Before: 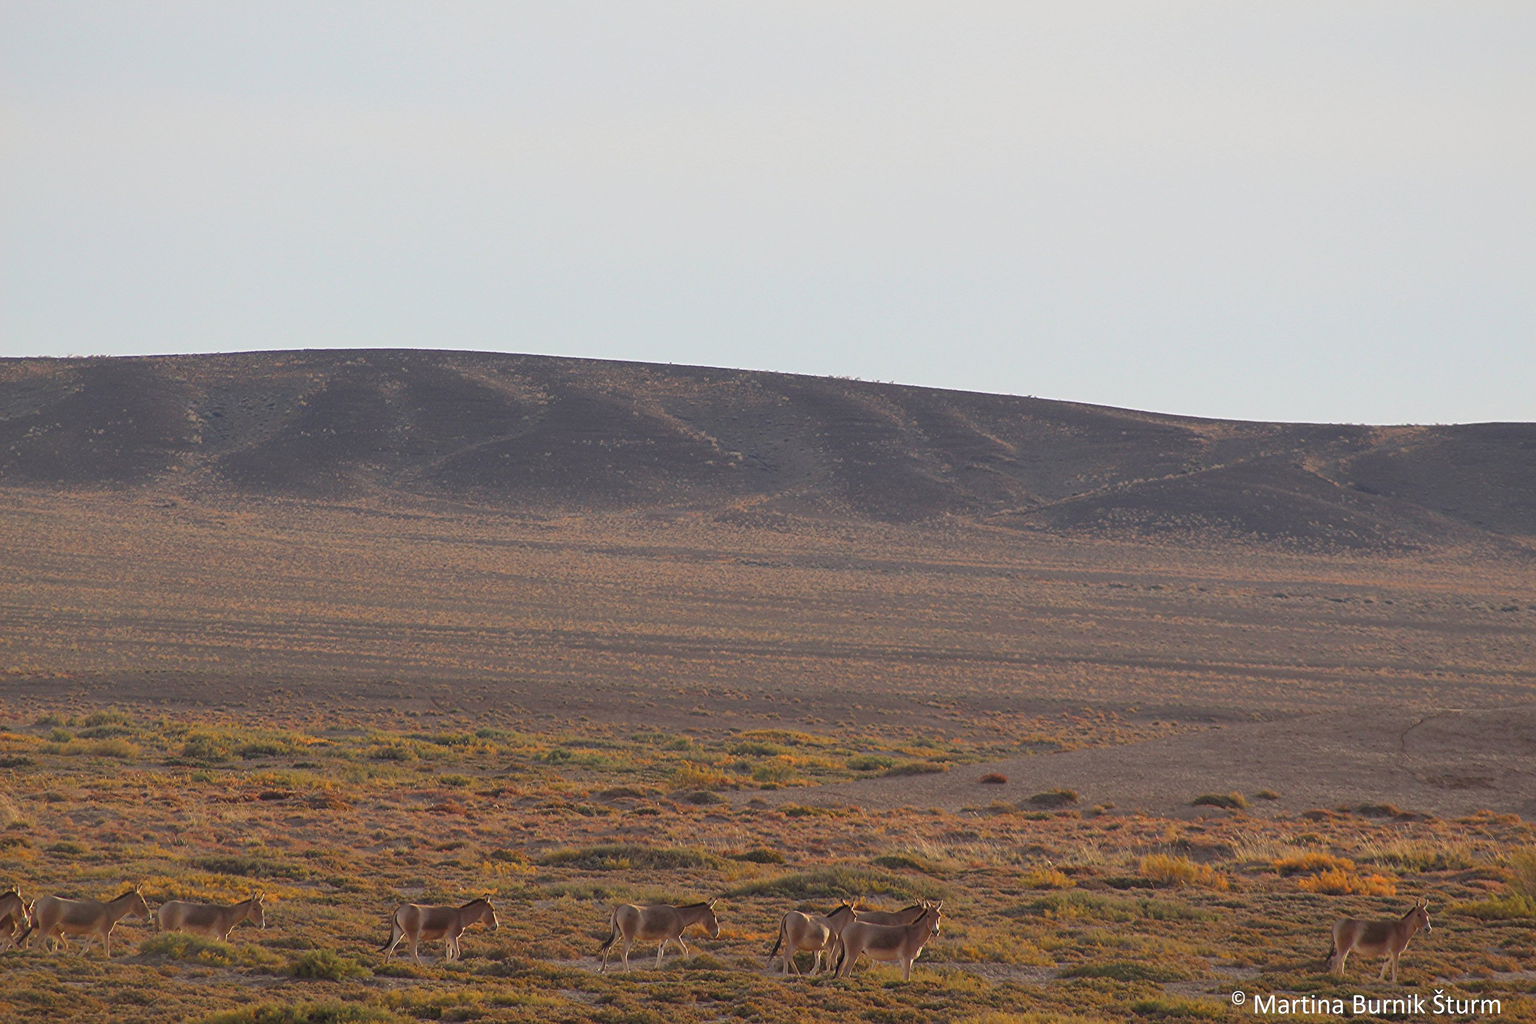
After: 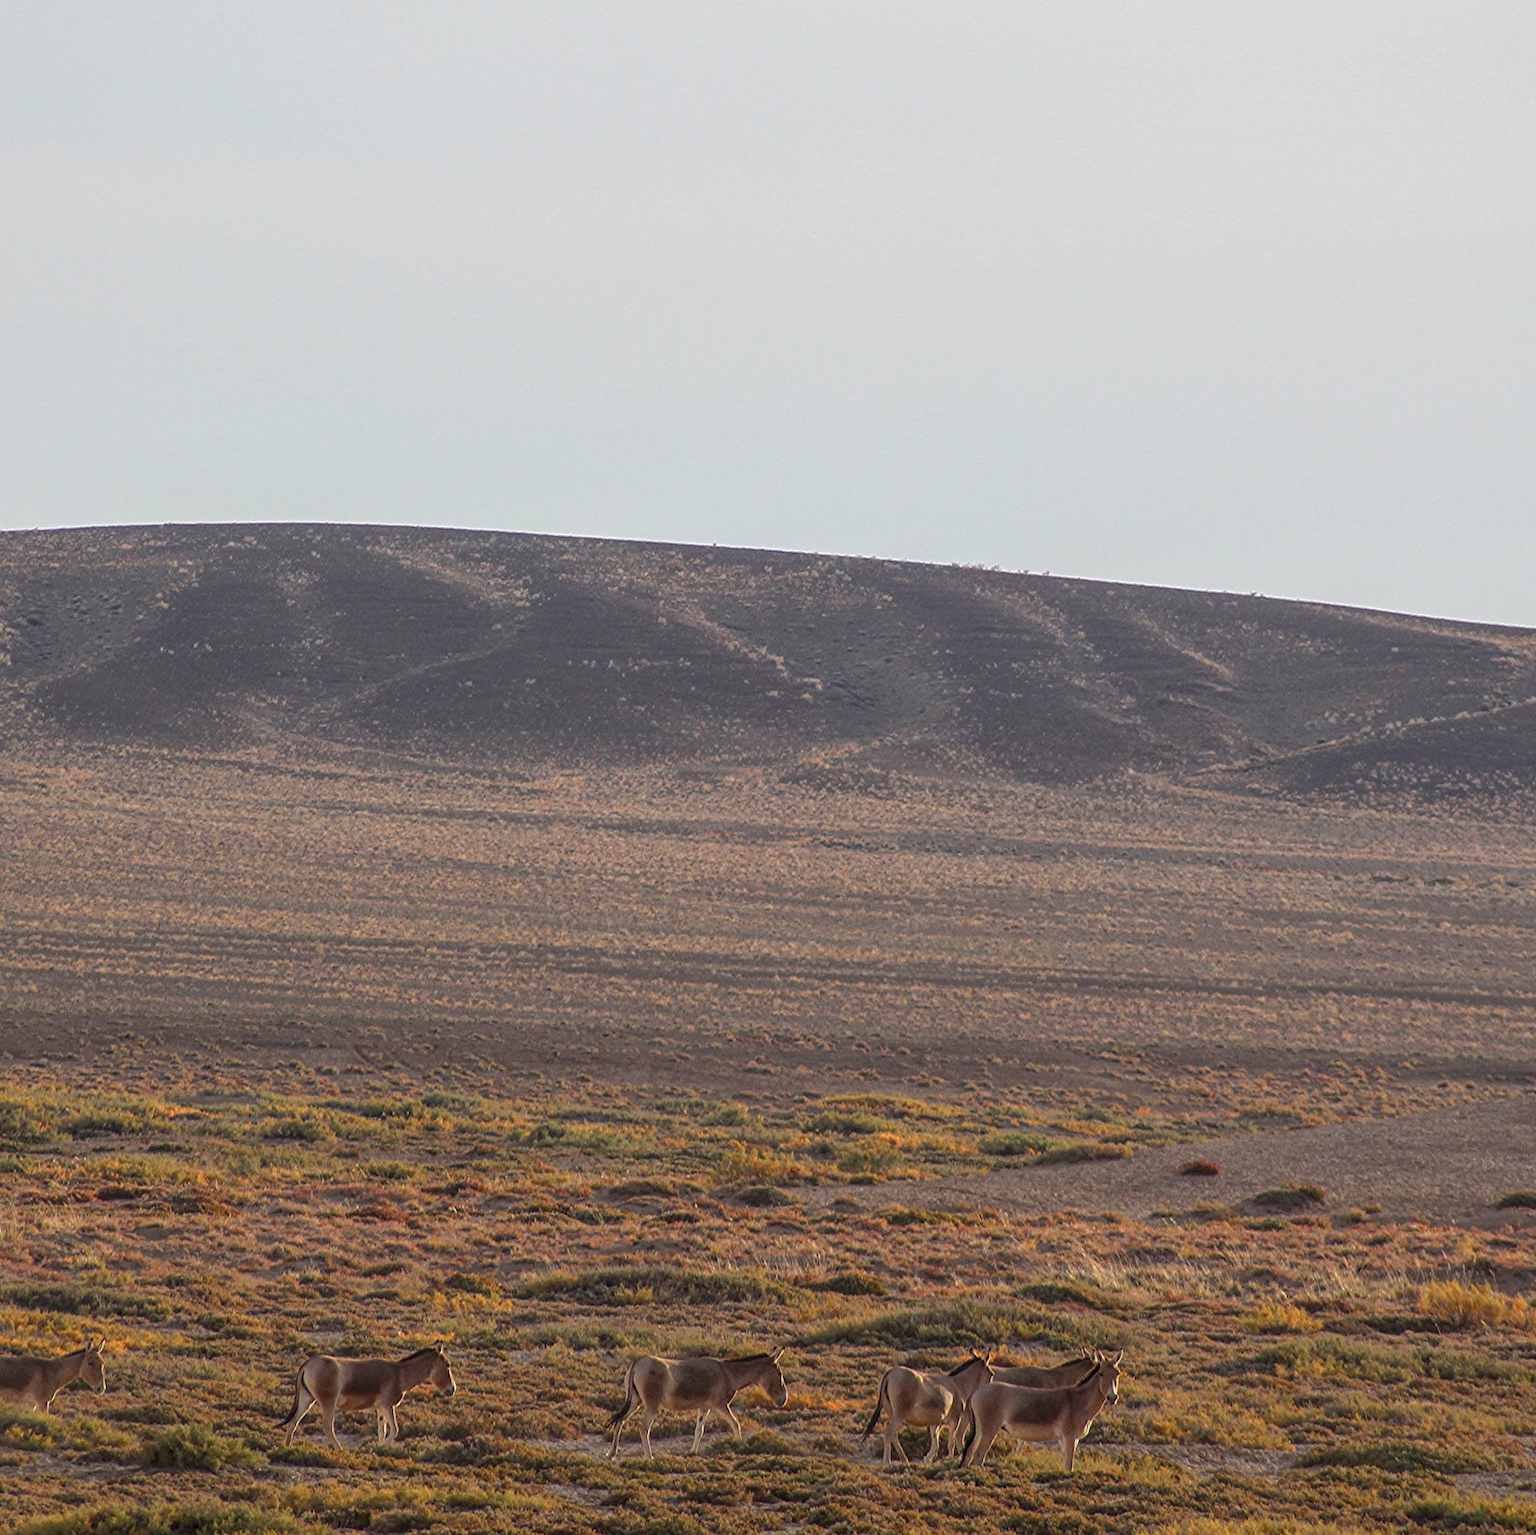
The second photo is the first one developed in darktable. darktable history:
tone curve: curves: ch0 [(0, 0) (0.266, 0.247) (0.741, 0.751) (1, 1)], color space Lab, linked channels, preserve colors none
local contrast: highlights 74%, shadows 55%, detail 176%, midtone range 0.207
crop and rotate: left 12.673%, right 20.66%
